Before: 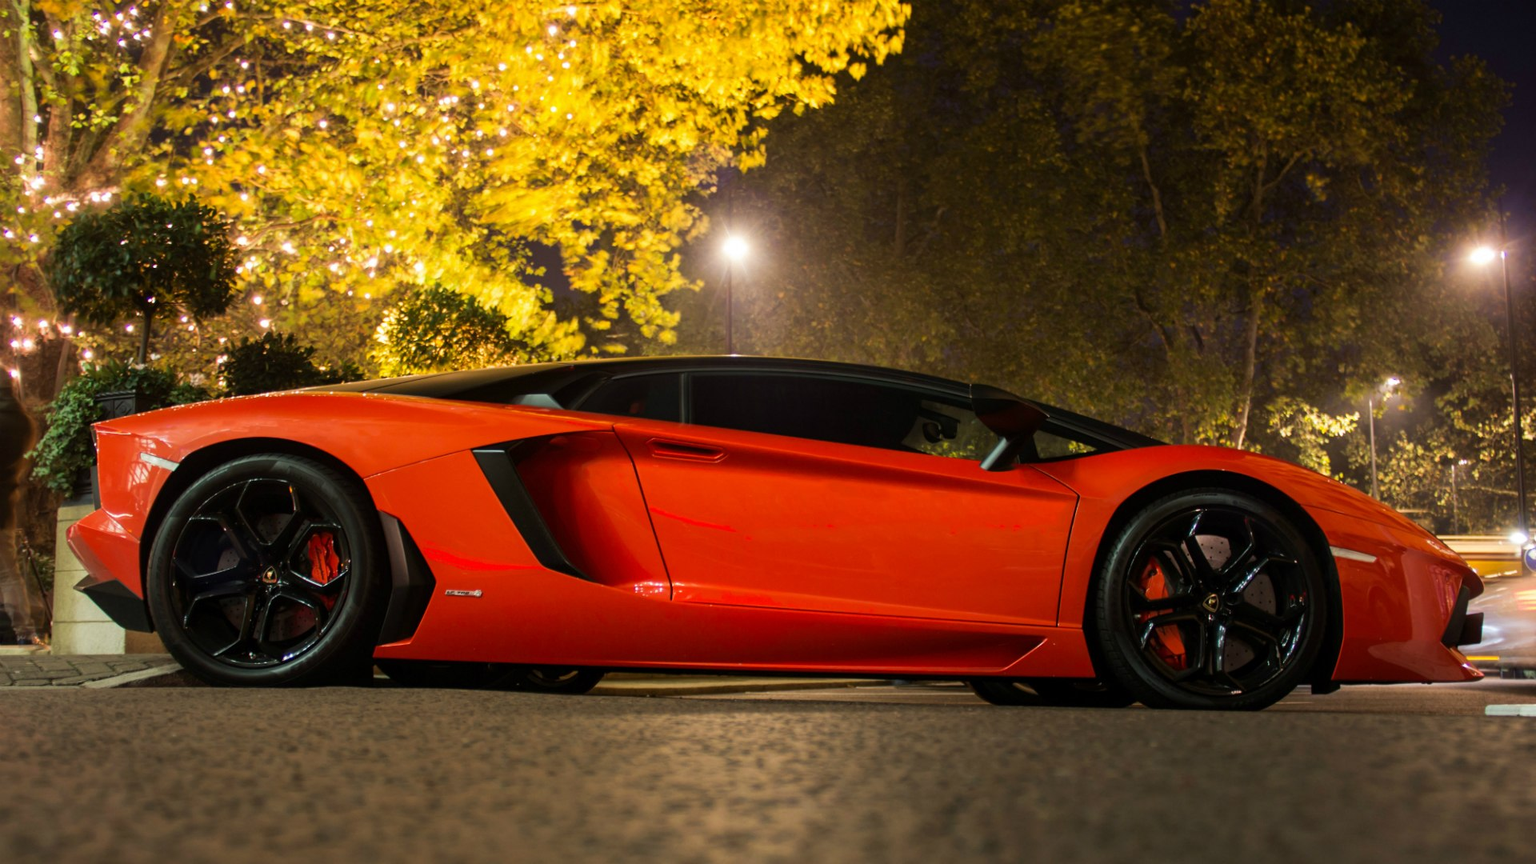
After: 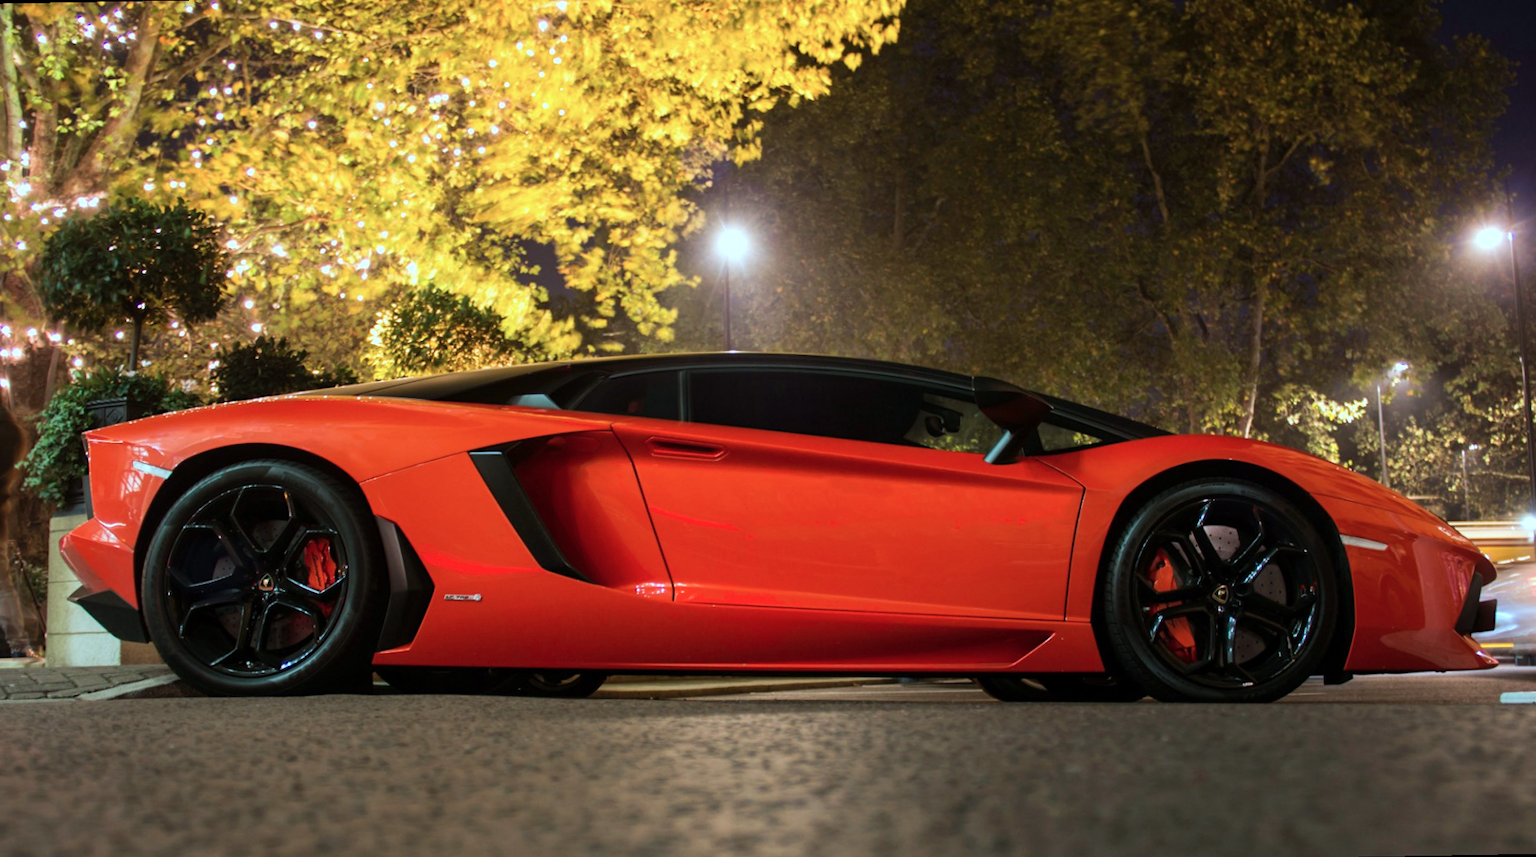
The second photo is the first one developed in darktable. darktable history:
levels: levels [0, 0.476, 0.951]
color correction: highlights a* -9.35, highlights b* -23.15
rotate and perspective: rotation -1°, crop left 0.011, crop right 0.989, crop top 0.025, crop bottom 0.975
